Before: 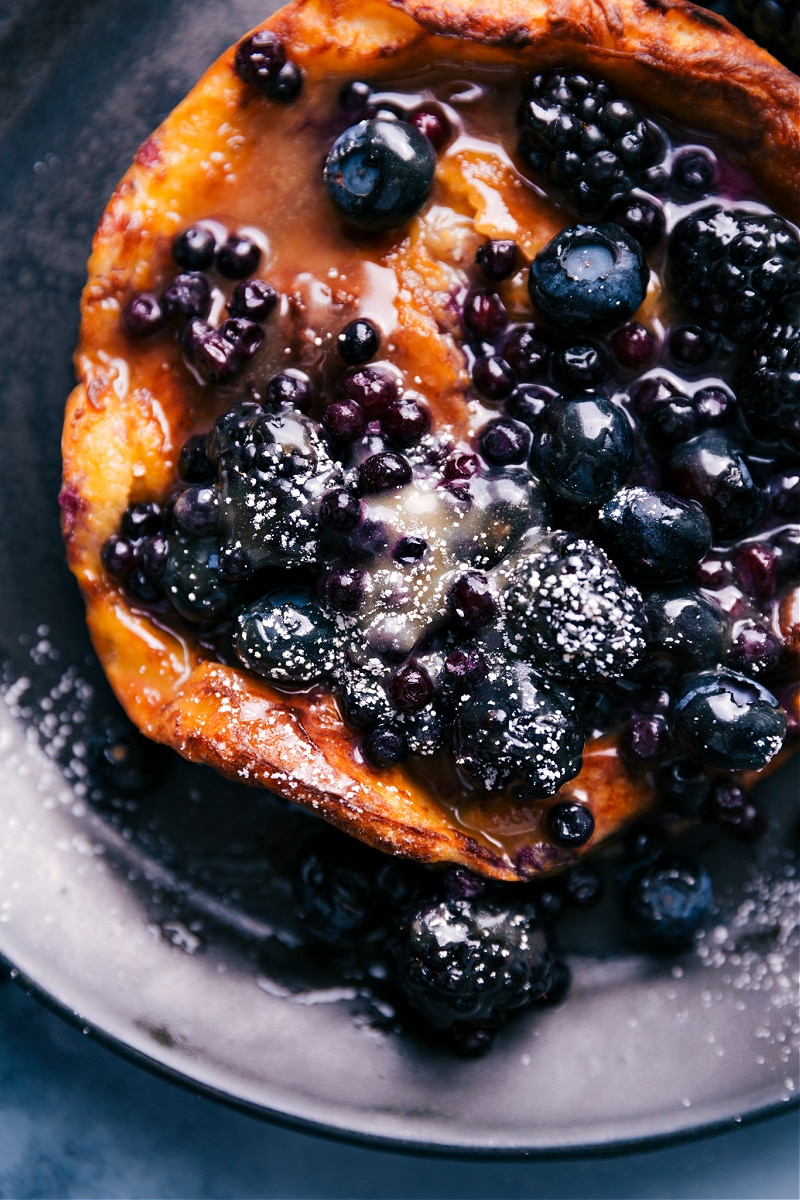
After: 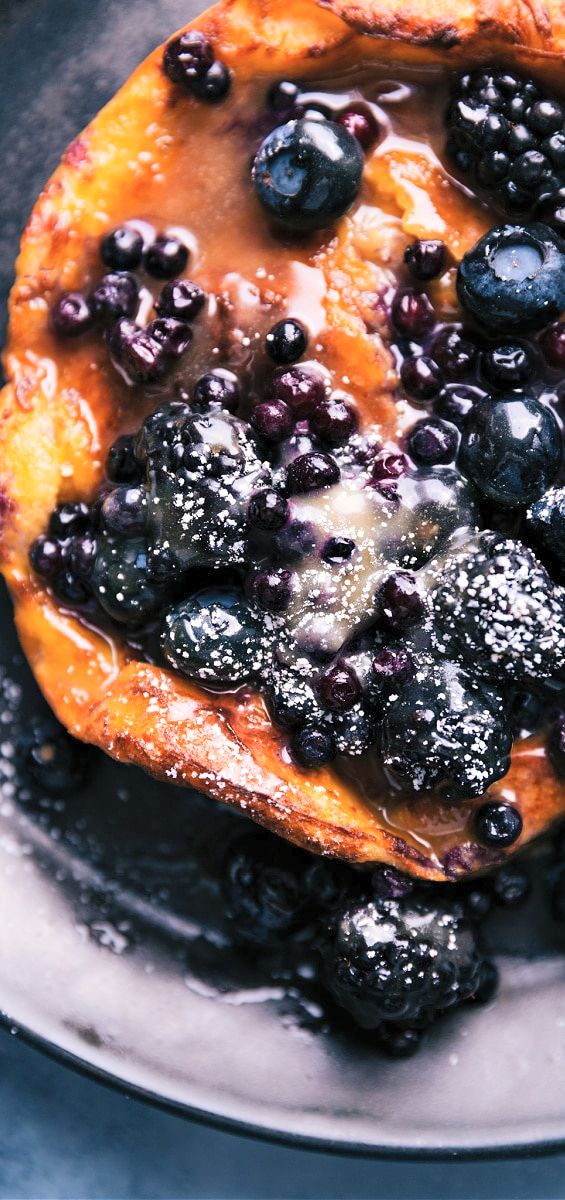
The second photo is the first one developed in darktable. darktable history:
contrast brightness saturation: contrast 0.14, brightness 0.226
crop and rotate: left 9.081%, right 20.177%
